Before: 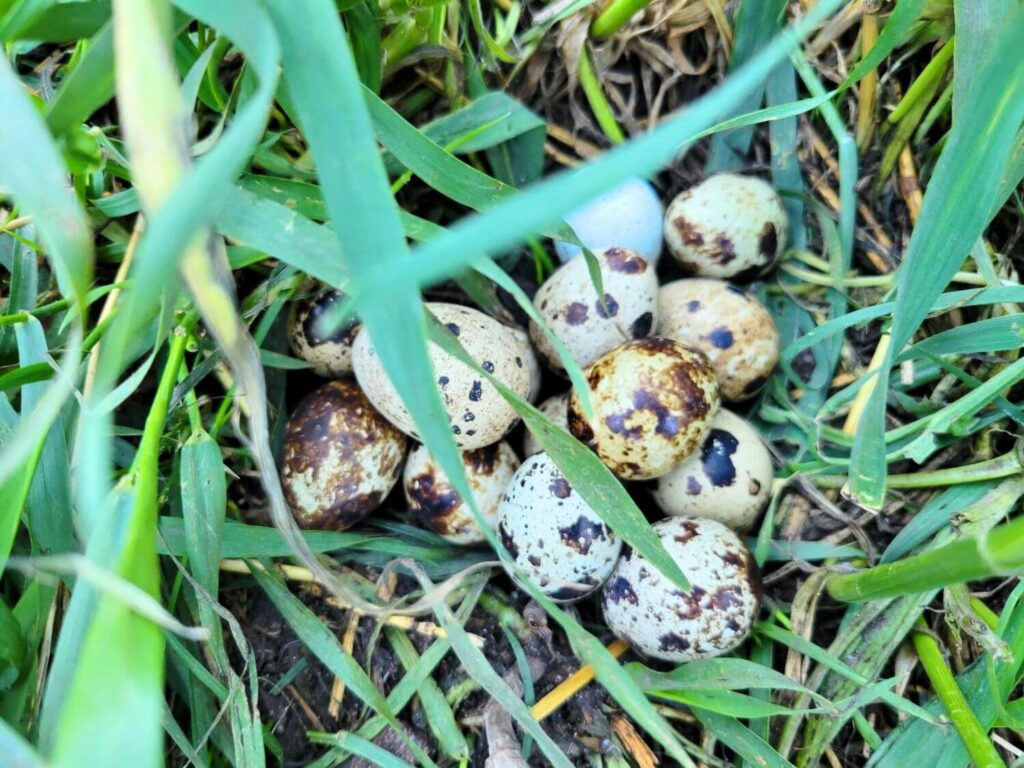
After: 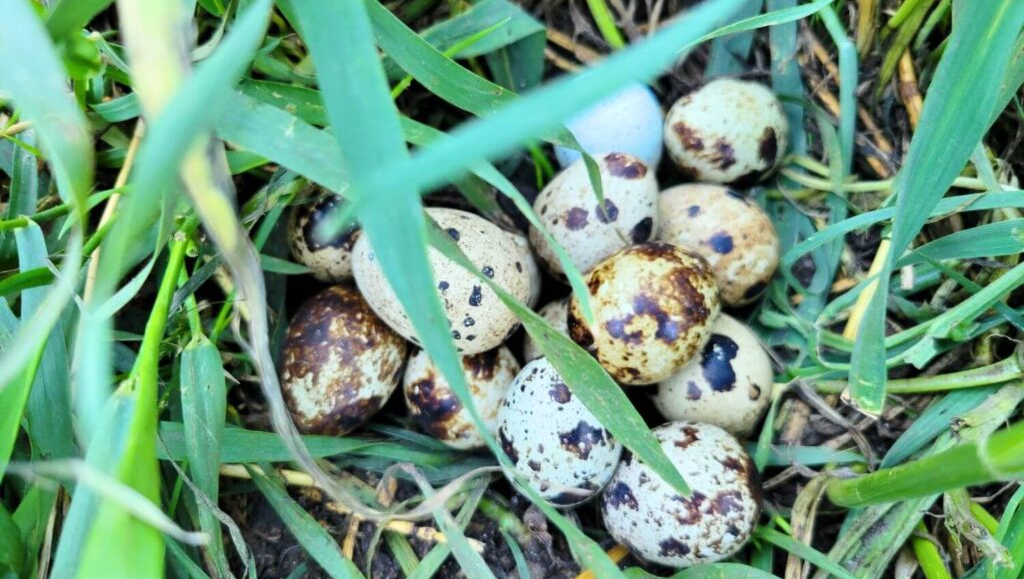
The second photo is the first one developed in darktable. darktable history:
crop and rotate: top 12.424%, bottom 12.179%
